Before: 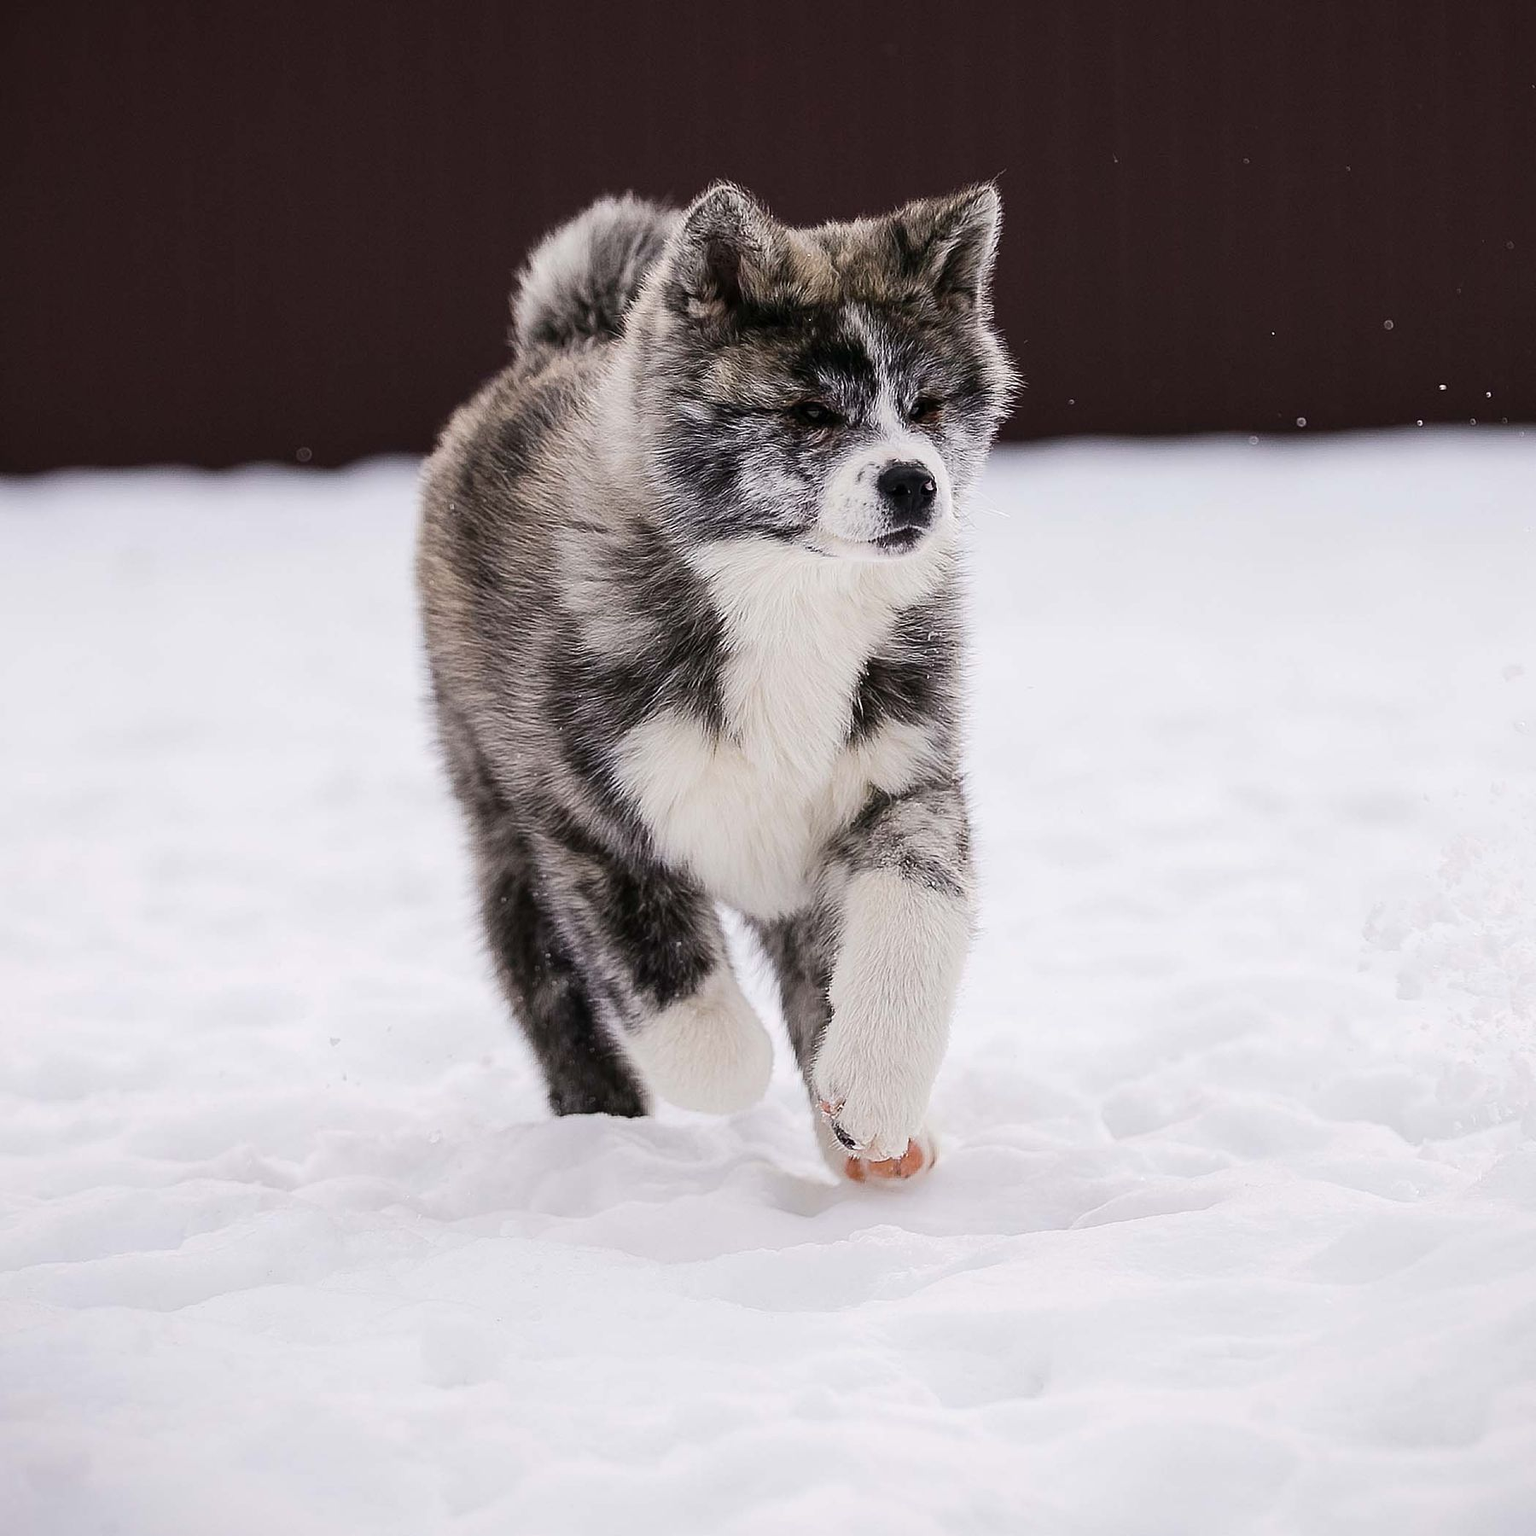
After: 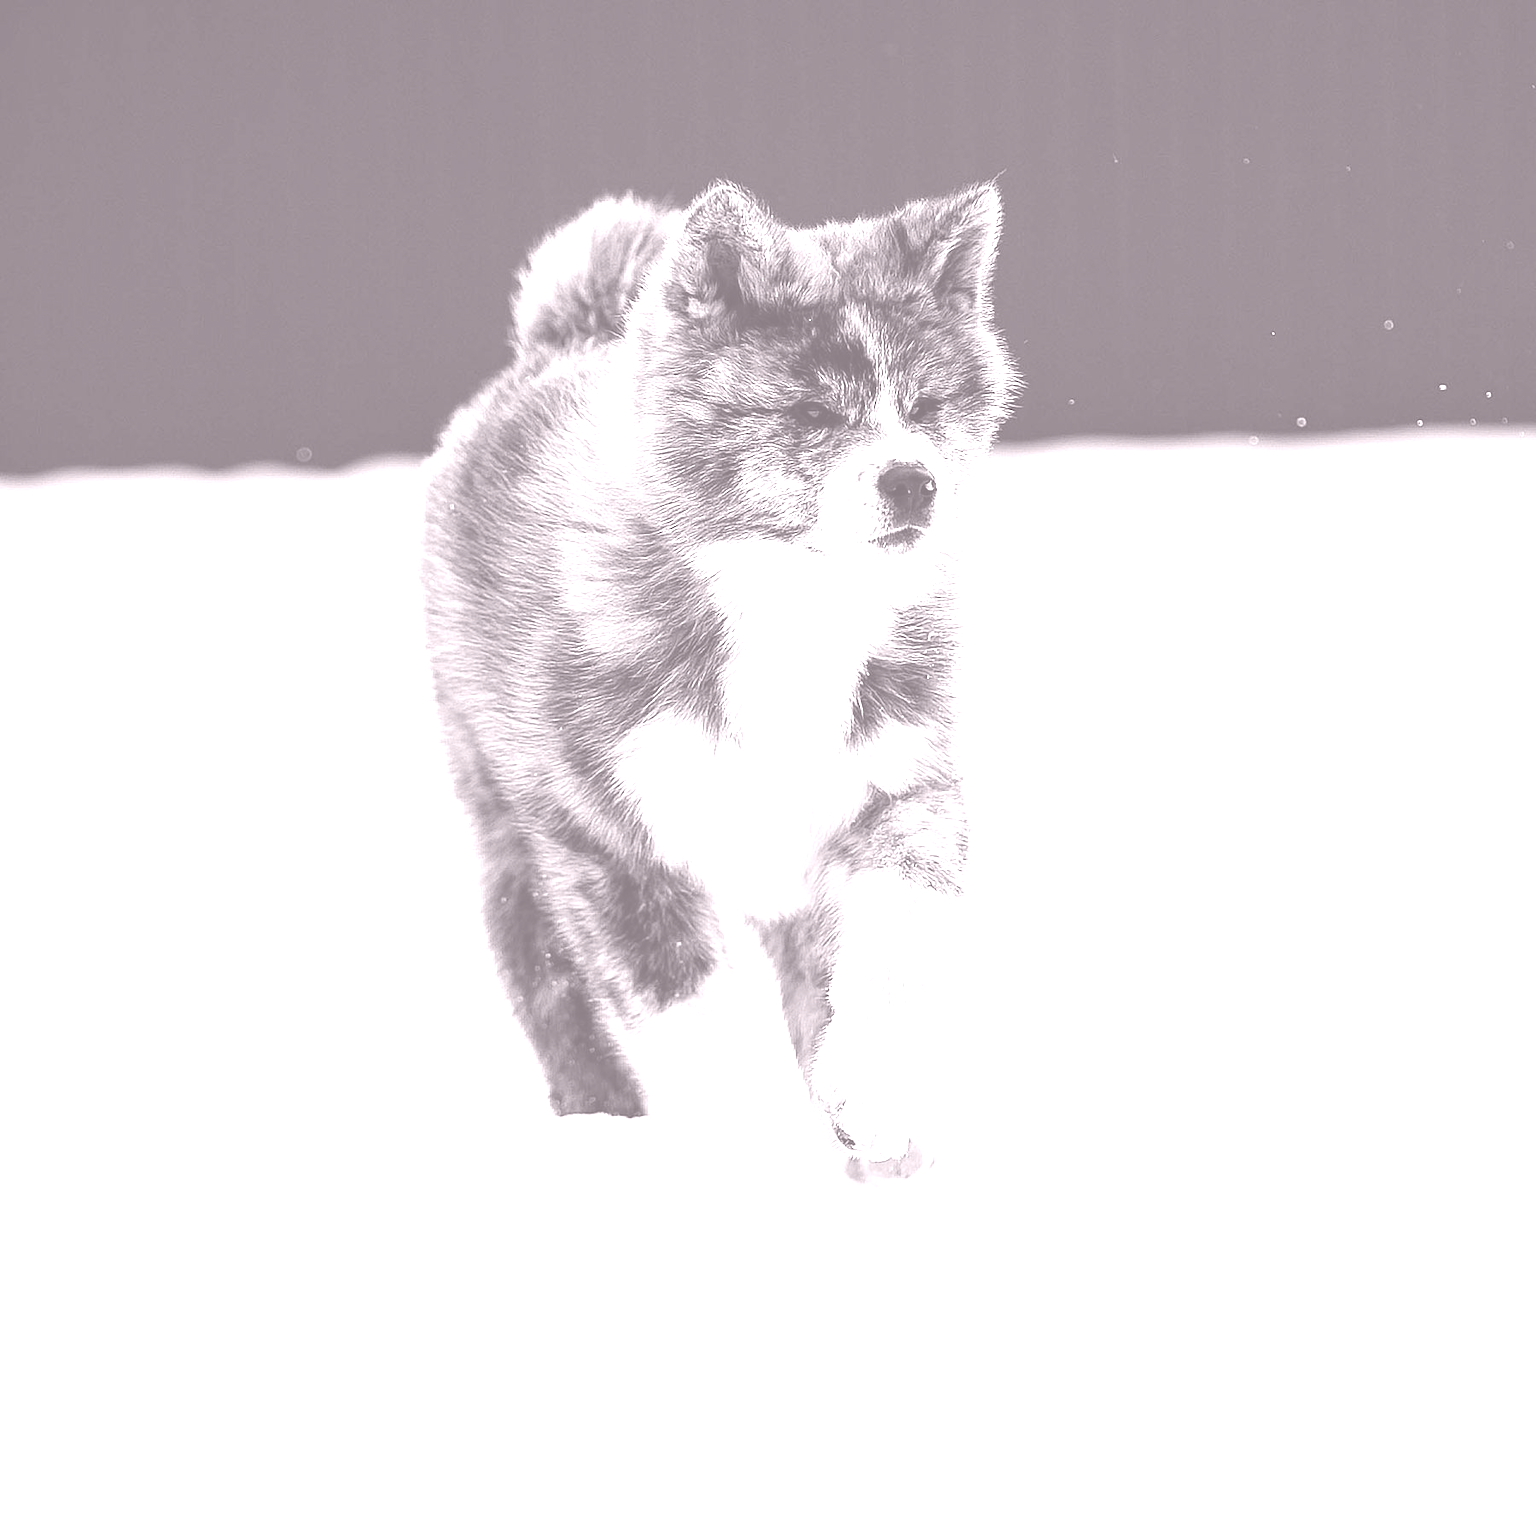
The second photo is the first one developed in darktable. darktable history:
exposure: compensate highlight preservation false
colorize: hue 25.2°, saturation 83%, source mix 82%, lightness 79%, version 1
contrast brightness saturation: contrast -0.08, brightness -0.04, saturation -0.11
